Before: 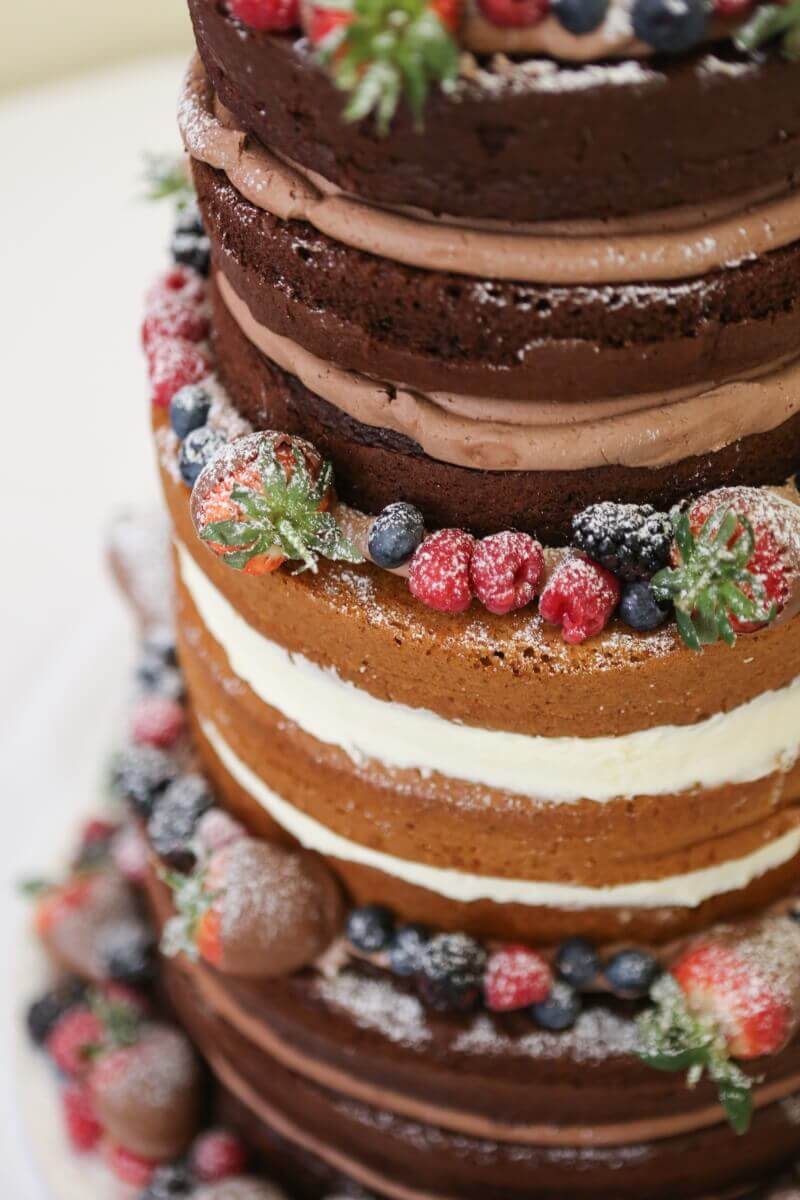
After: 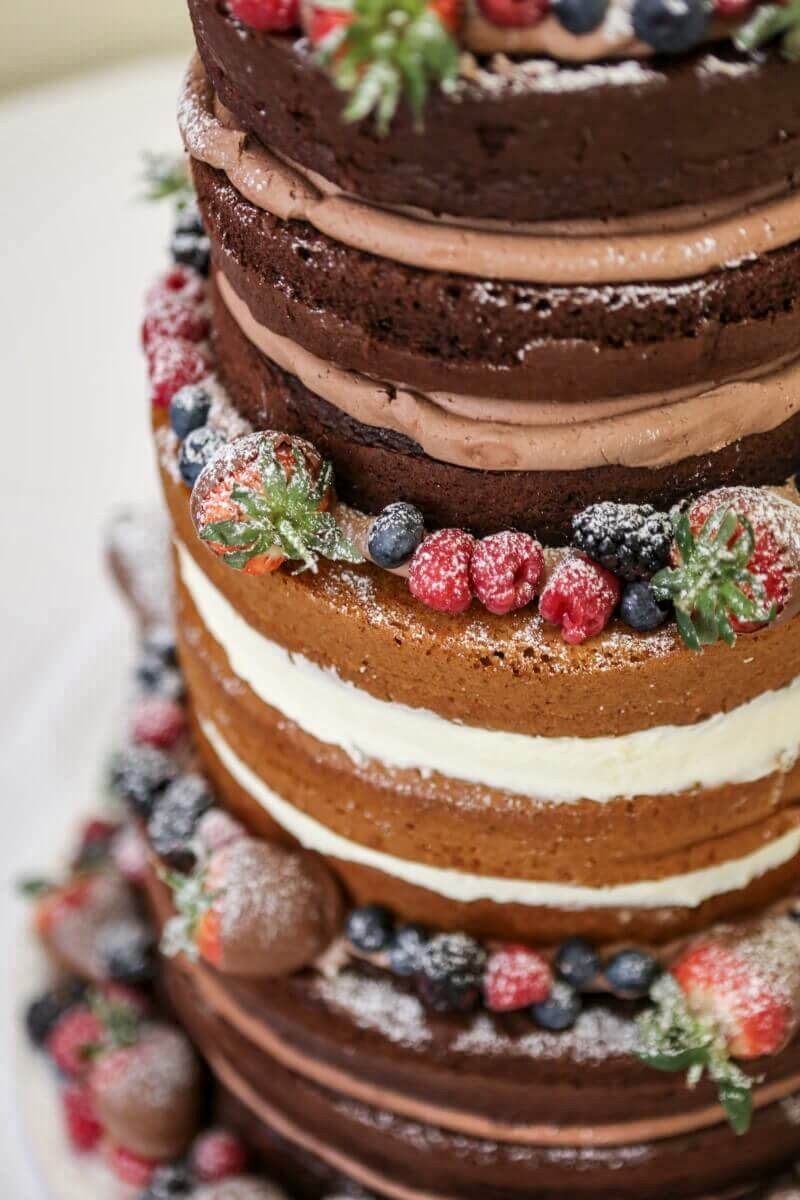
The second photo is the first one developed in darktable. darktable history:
shadows and highlights: shadows color adjustment 97.66%, soften with gaussian
local contrast: on, module defaults
